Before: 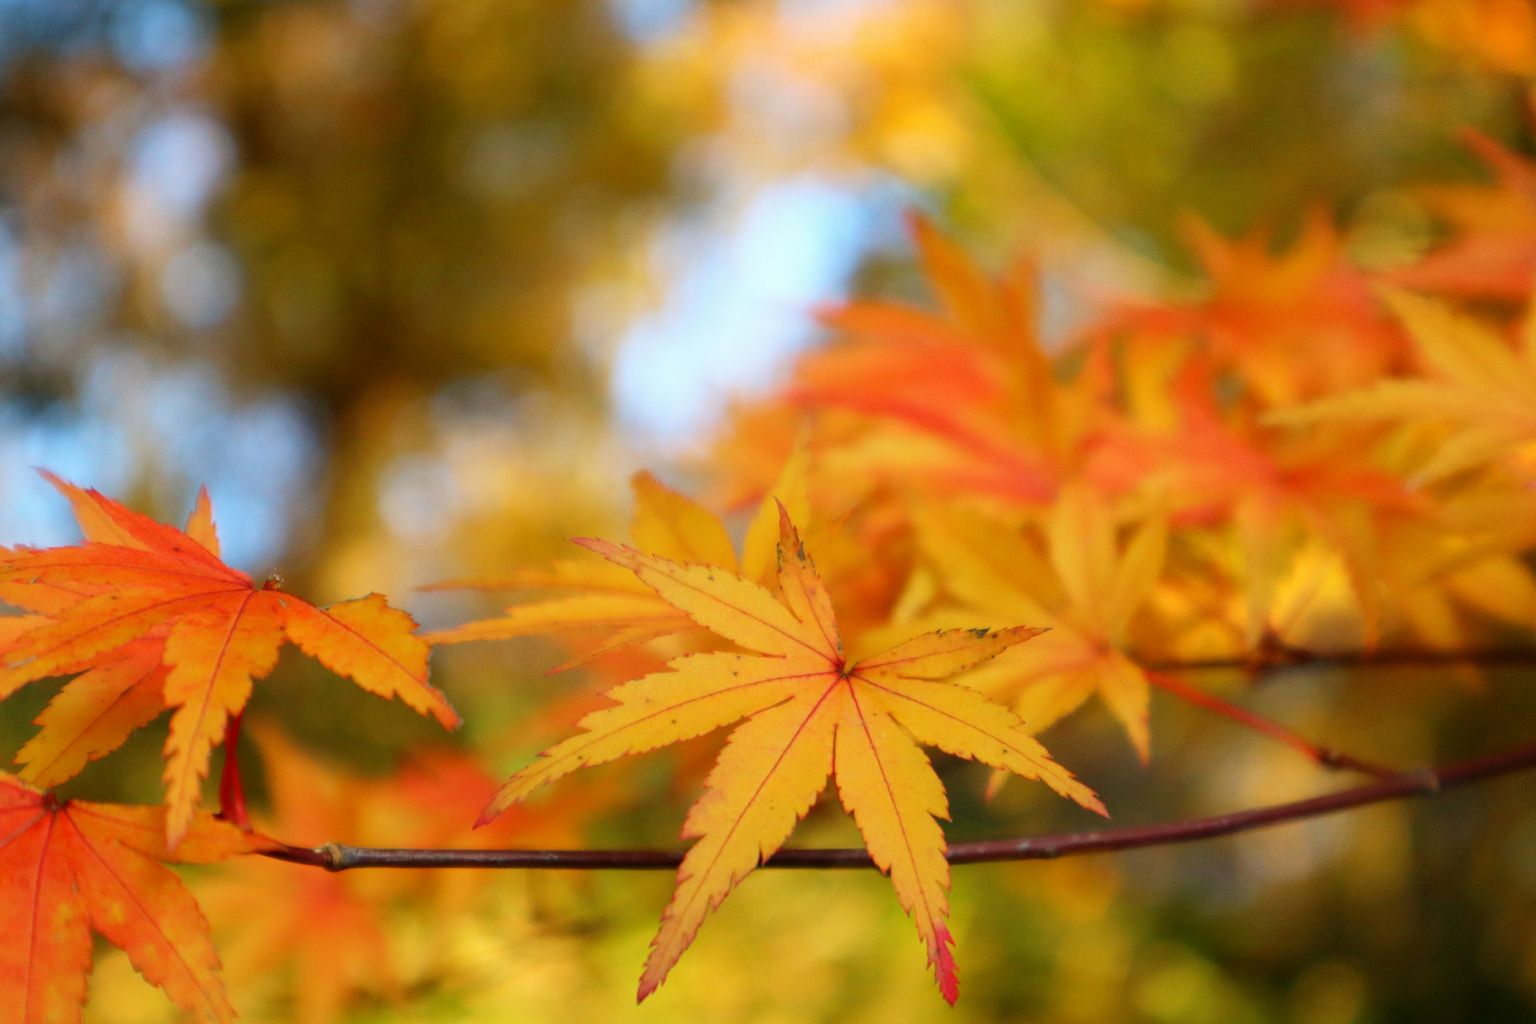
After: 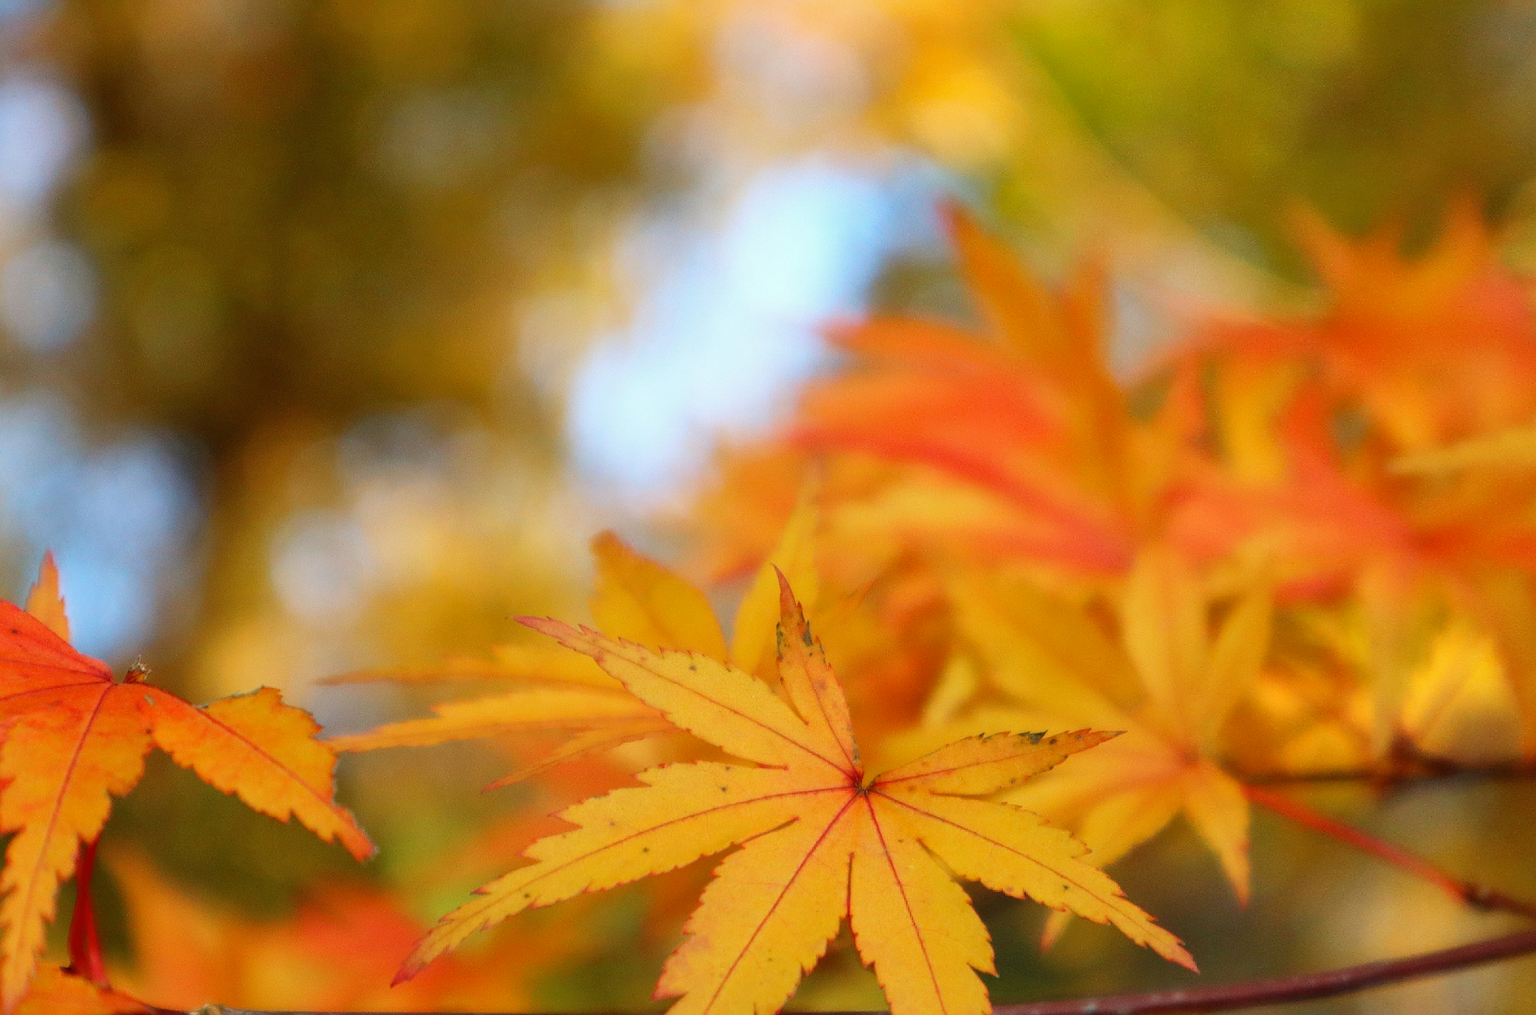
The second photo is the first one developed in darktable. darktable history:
sharpen: on, module defaults
shadows and highlights: shadows 25, highlights -25
crop and rotate: left 10.77%, top 5.1%, right 10.41%, bottom 16.76%
